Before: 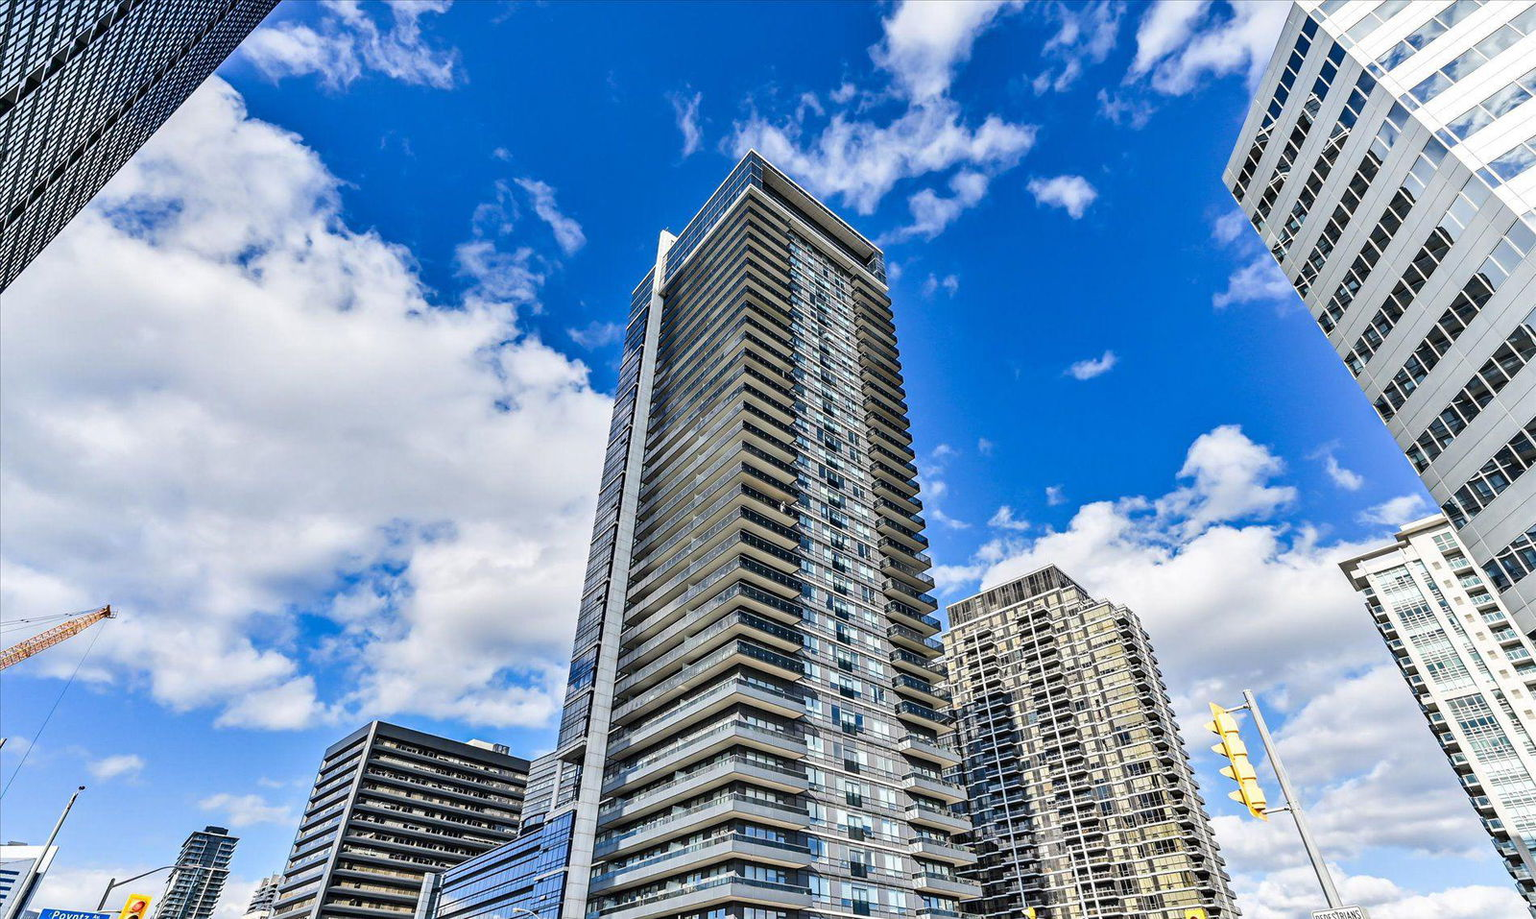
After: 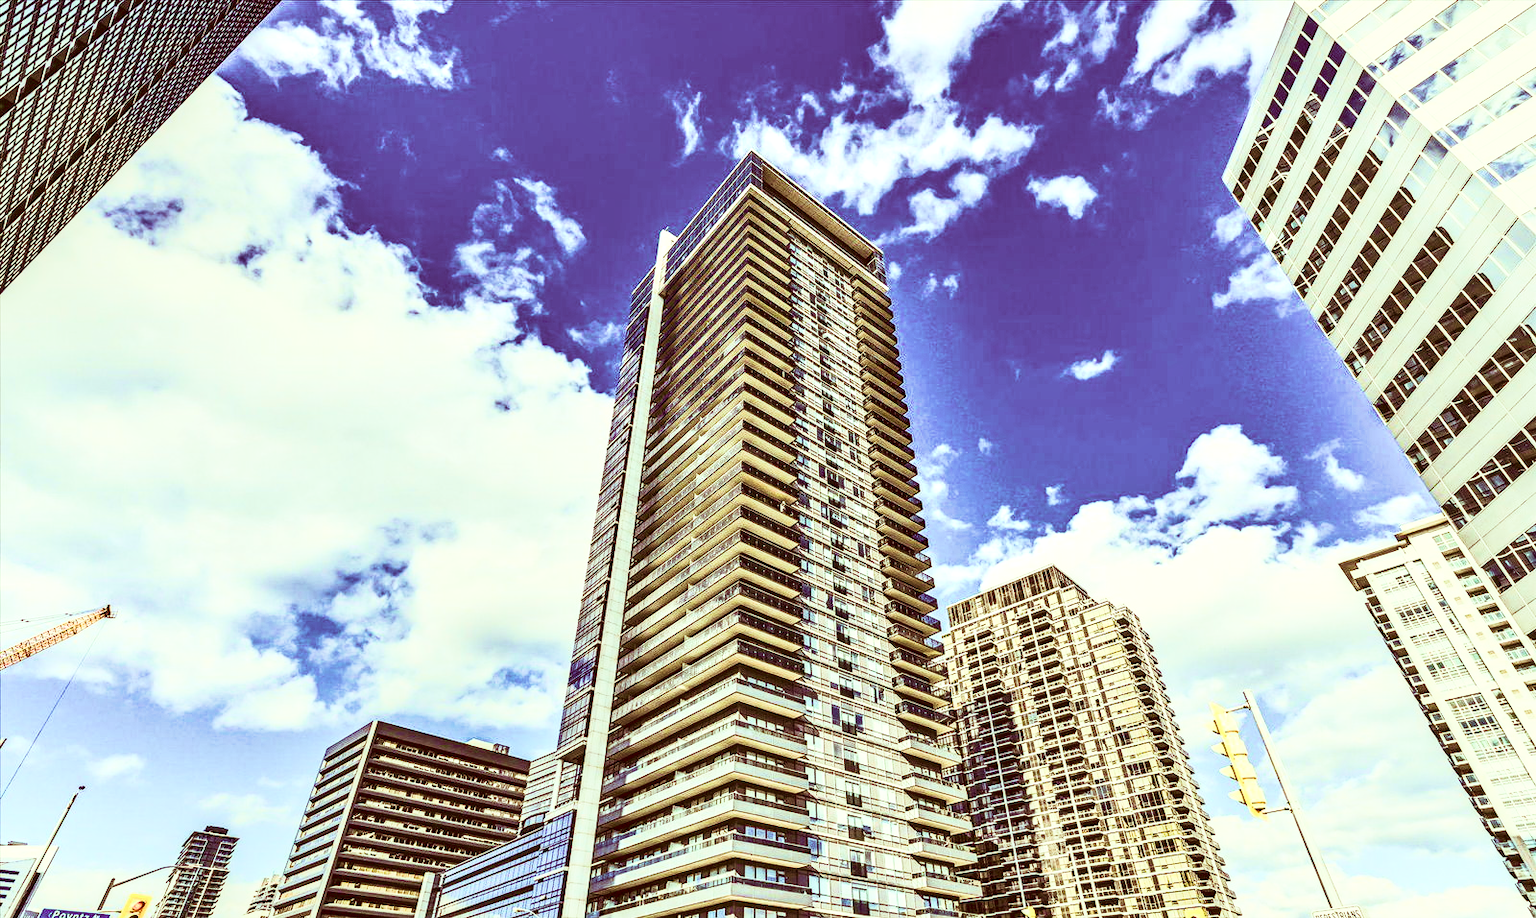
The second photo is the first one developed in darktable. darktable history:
color correction: highlights a* -6.01, highlights b* 9.56, shadows a* 10.68, shadows b* 23.98
contrast brightness saturation: contrast 0.586, brightness 0.571, saturation -0.325
exposure: exposure -0.208 EV, compensate highlight preservation false
velvia: strength 75%
color balance rgb: shadows lift › luminance 0.55%, shadows lift › chroma 6.869%, shadows lift › hue 299.54°, perceptual saturation grading › global saturation 46.168%, perceptual saturation grading › highlights -50.539%, perceptual saturation grading › shadows 30.909%
local contrast: detail 142%
